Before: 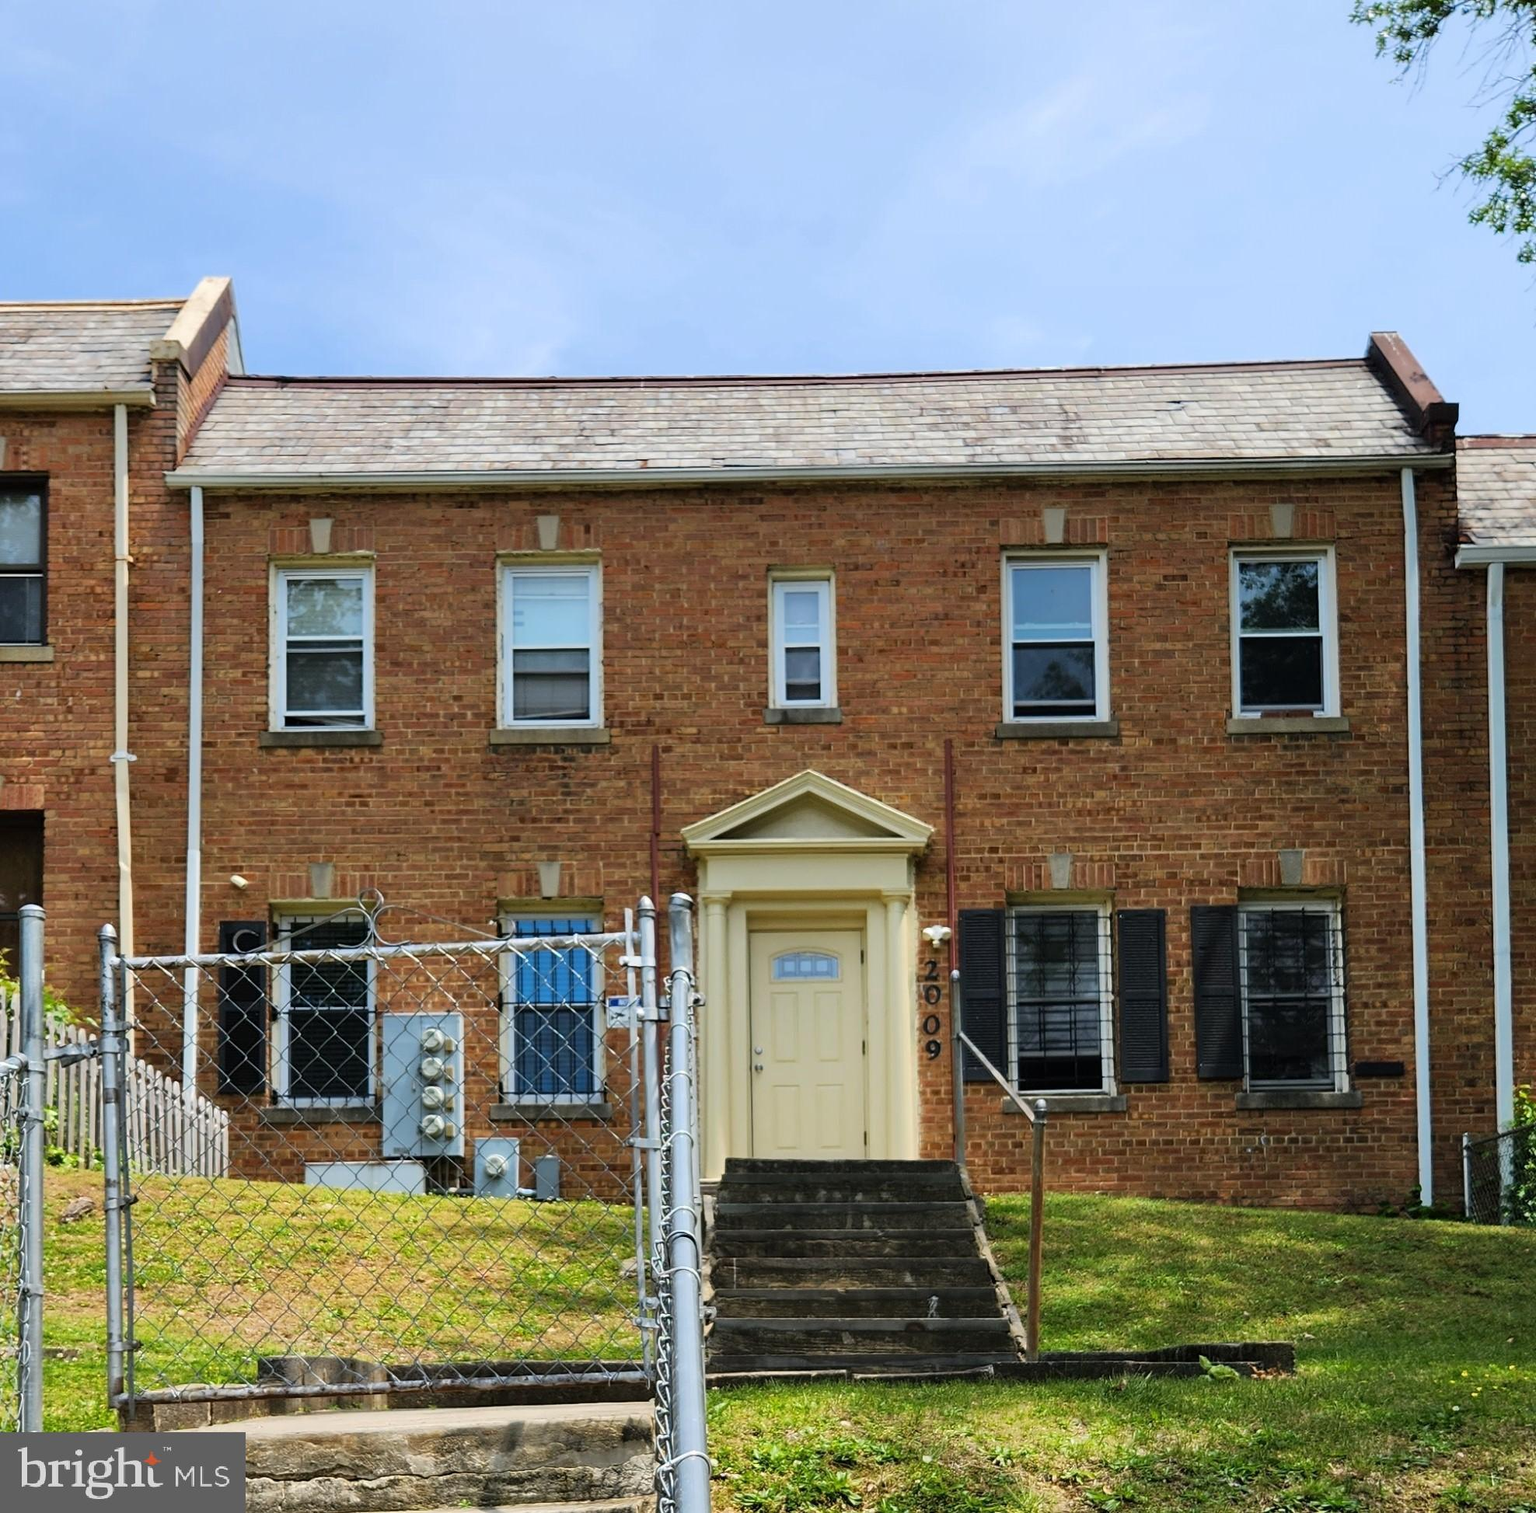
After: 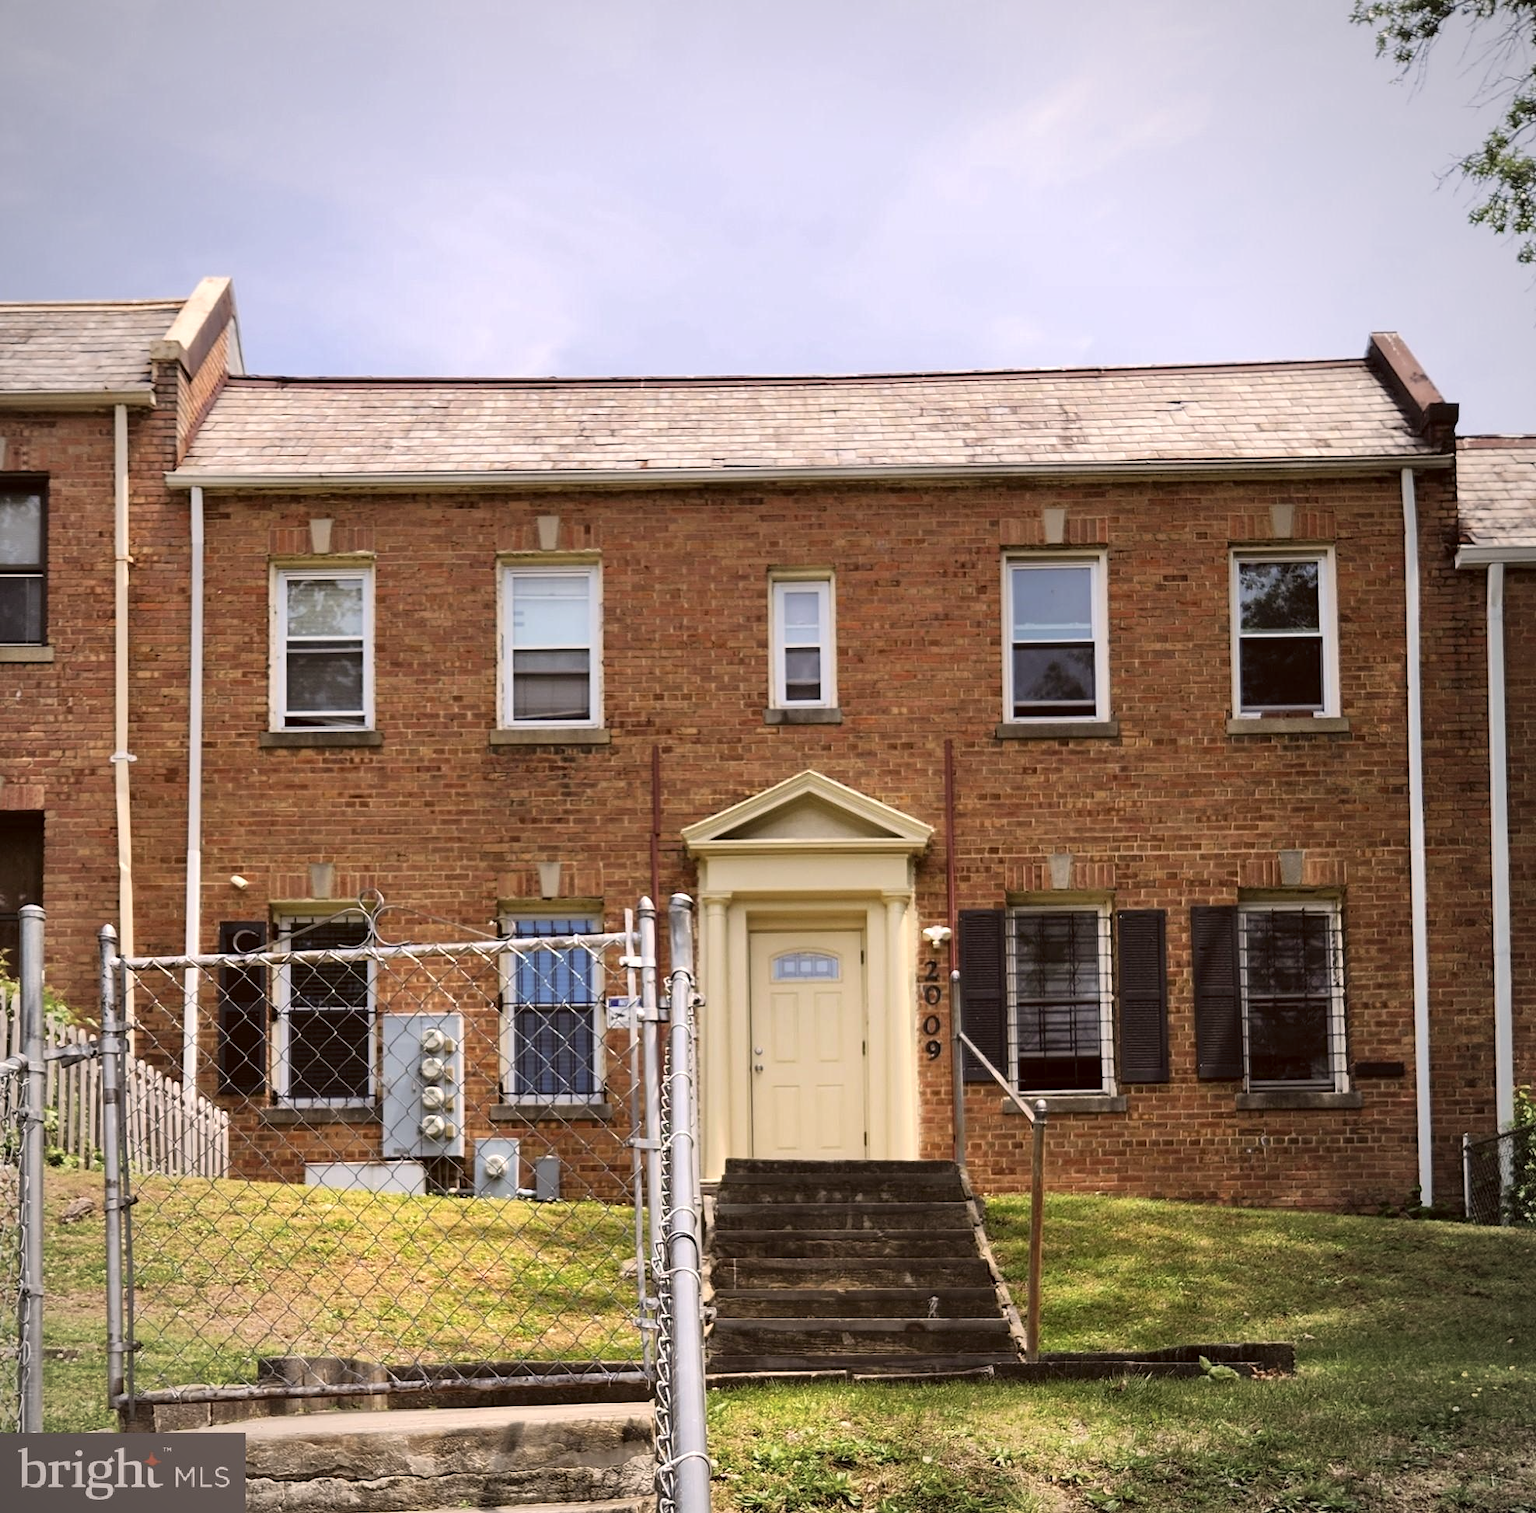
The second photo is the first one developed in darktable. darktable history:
color correction: highlights a* 10.18, highlights b* 9.68, shadows a* 8.61, shadows b* 7.79, saturation 0.777
vignetting: fall-off radius 64.27%
exposure: black level correction 0, exposure 0.301 EV, compensate highlight preservation false
